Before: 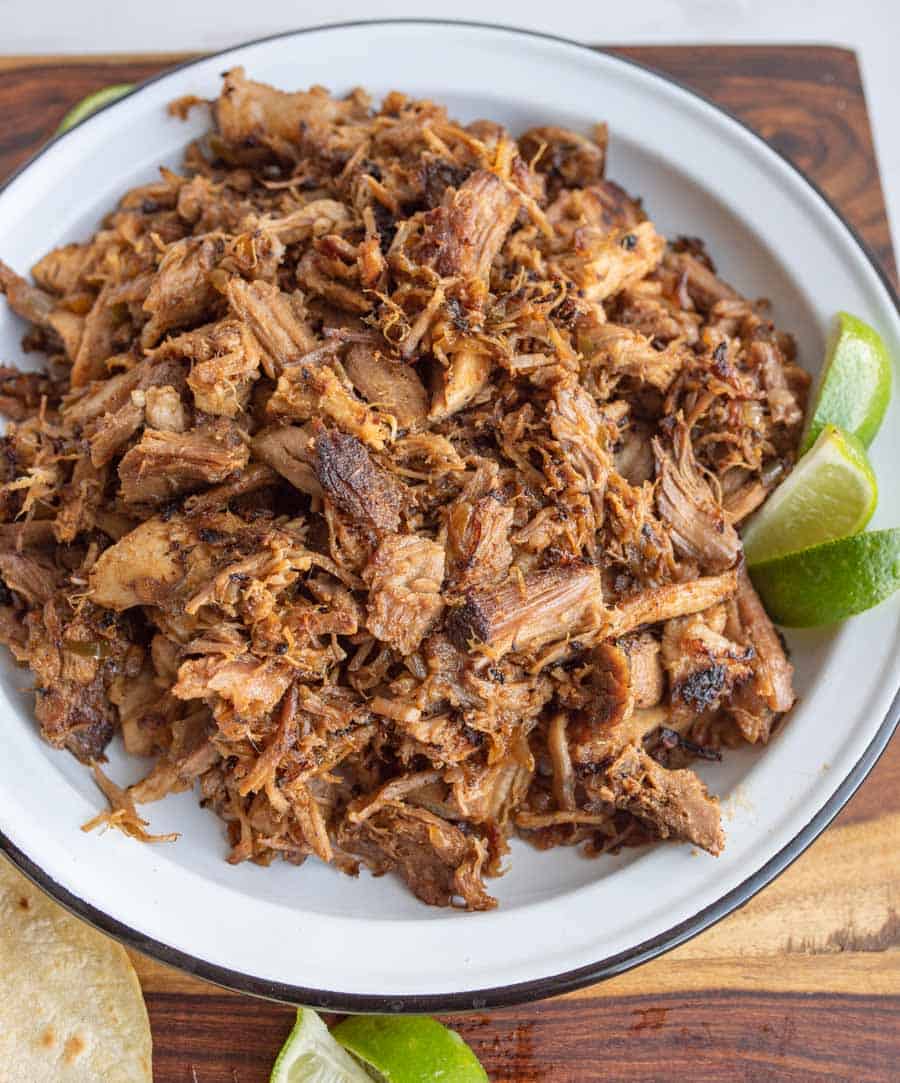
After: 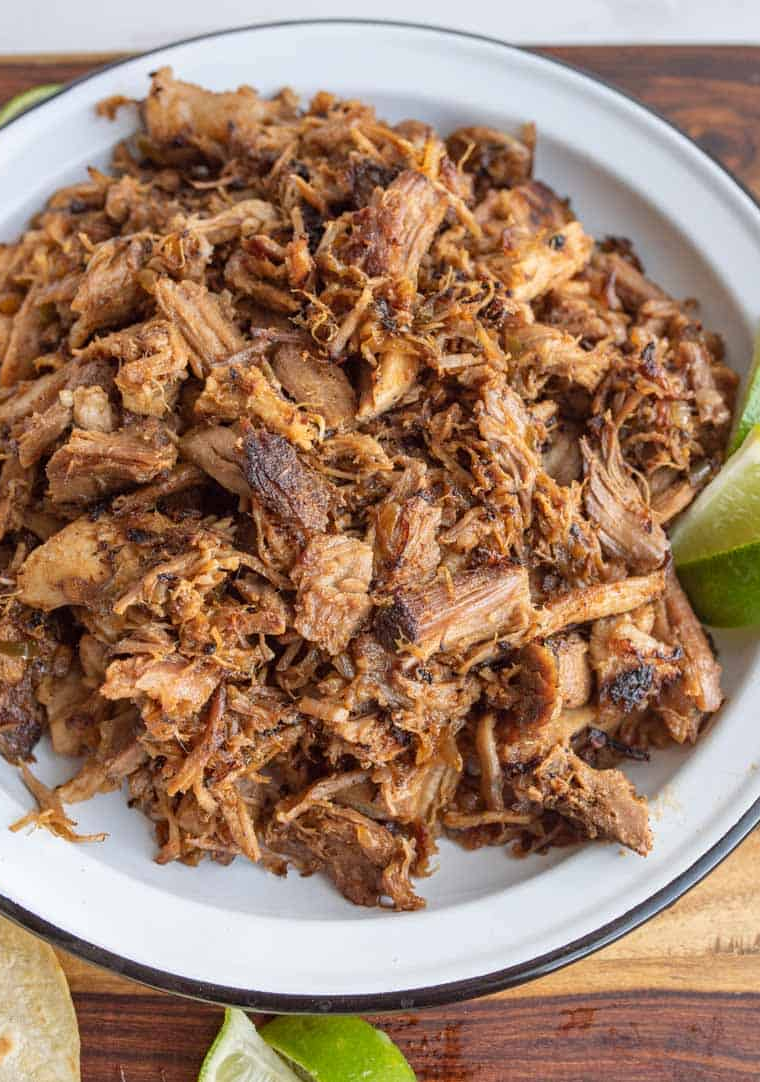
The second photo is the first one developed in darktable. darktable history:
crop: left 8.066%, right 7.381%
